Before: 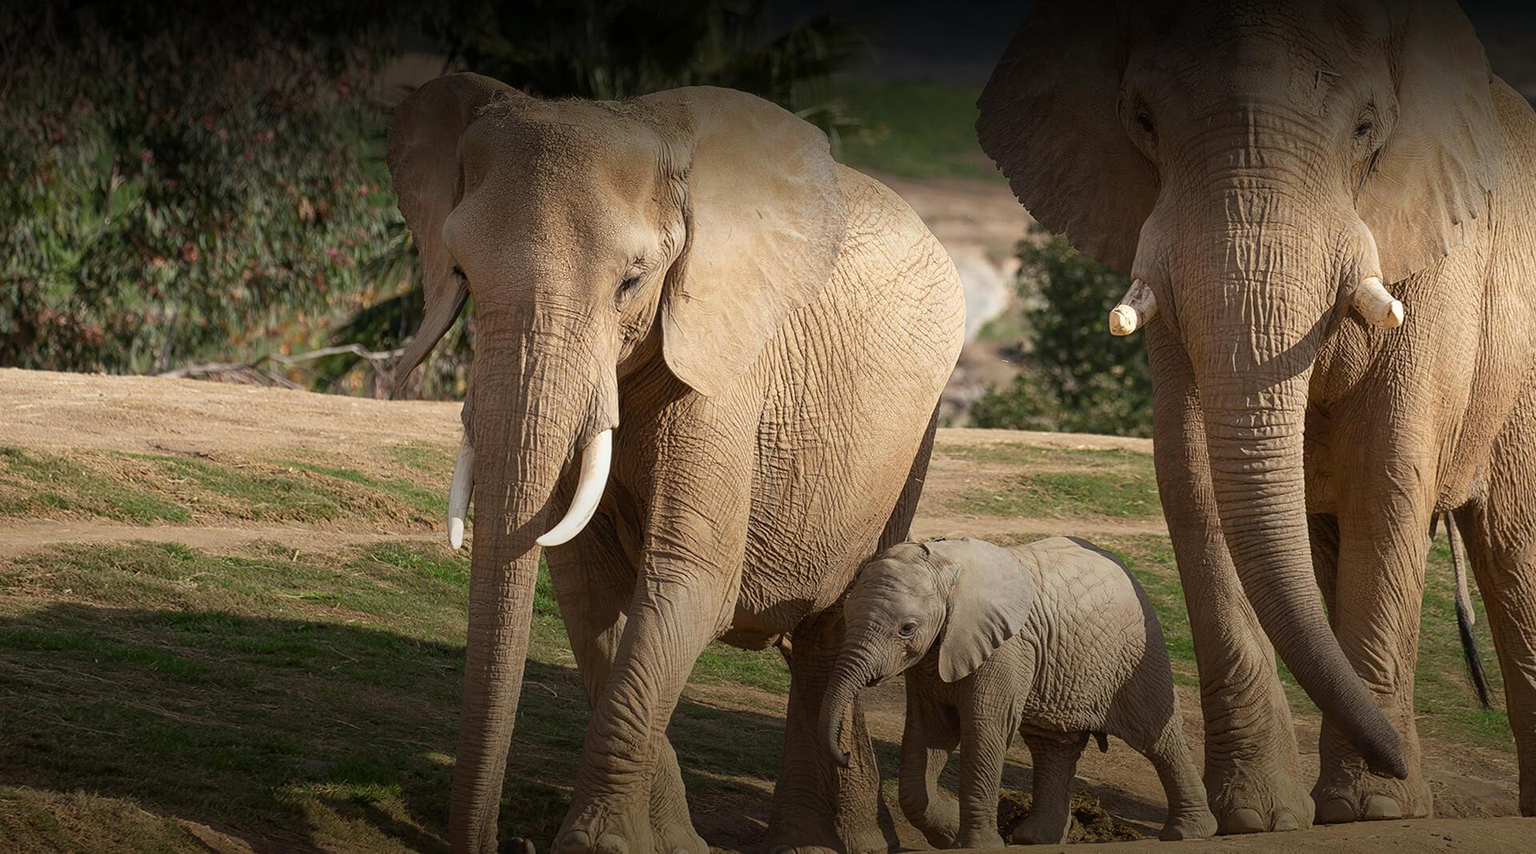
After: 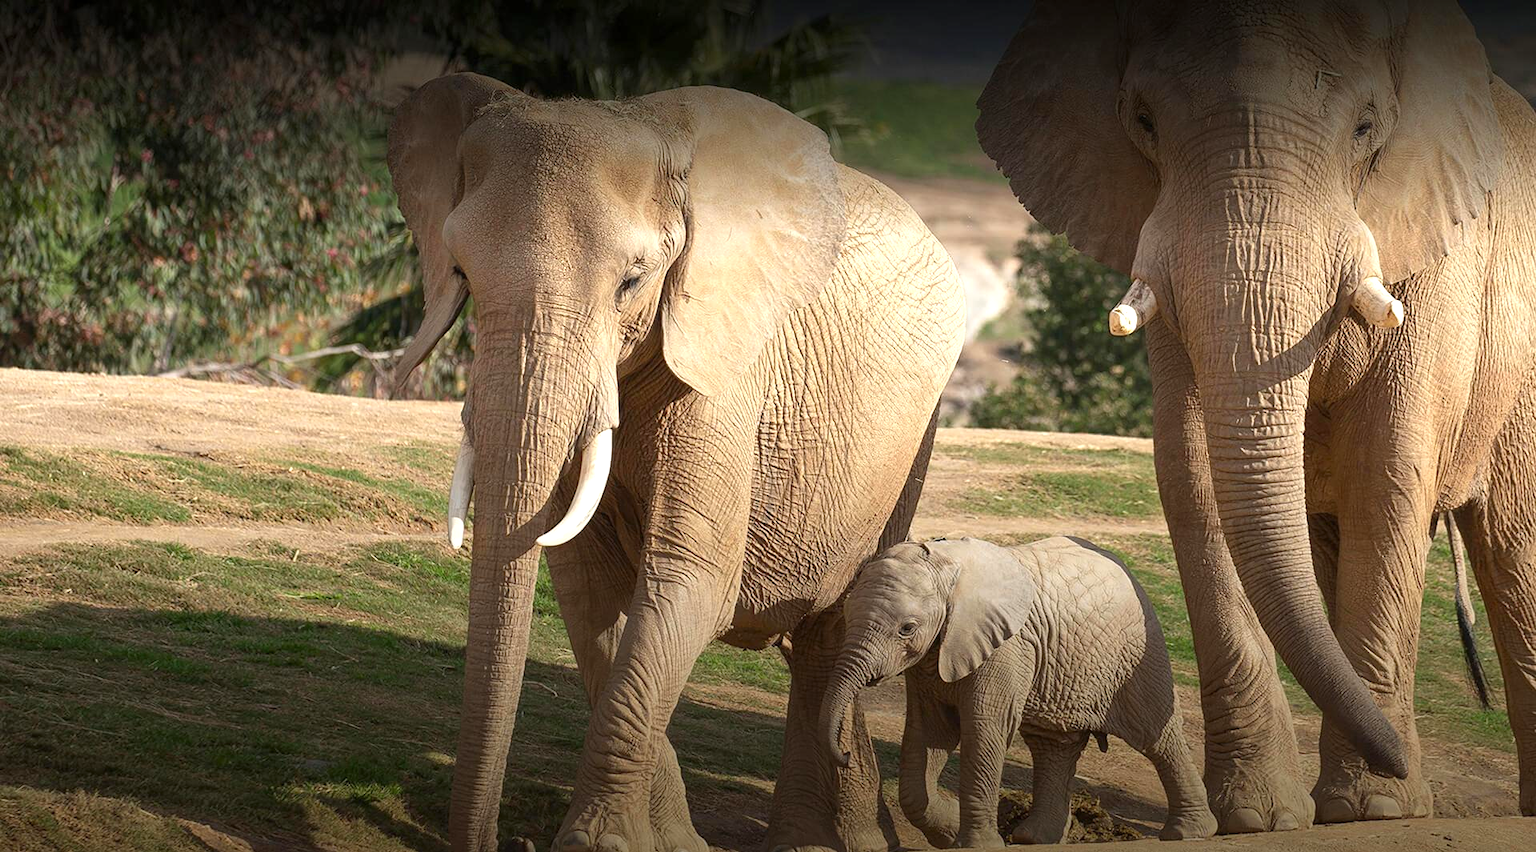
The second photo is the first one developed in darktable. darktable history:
exposure: exposure 0.669 EV, compensate highlight preservation false
tone equalizer: -7 EV 0.18 EV, -6 EV 0.12 EV, -5 EV 0.08 EV, -4 EV 0.04 EV, -2 EV -0.02 EV, -1 EV -0.04 EV, +0 EV -0.06 EV, luminance estimator HSV value / RGB max
crop: bottom 0.071%
